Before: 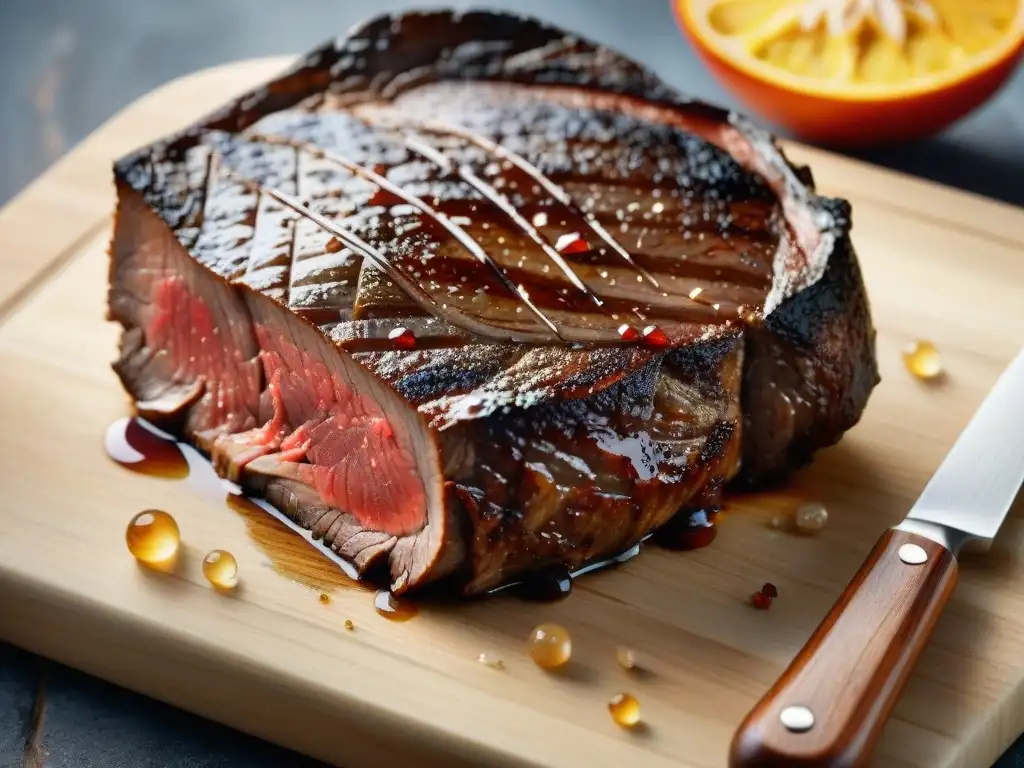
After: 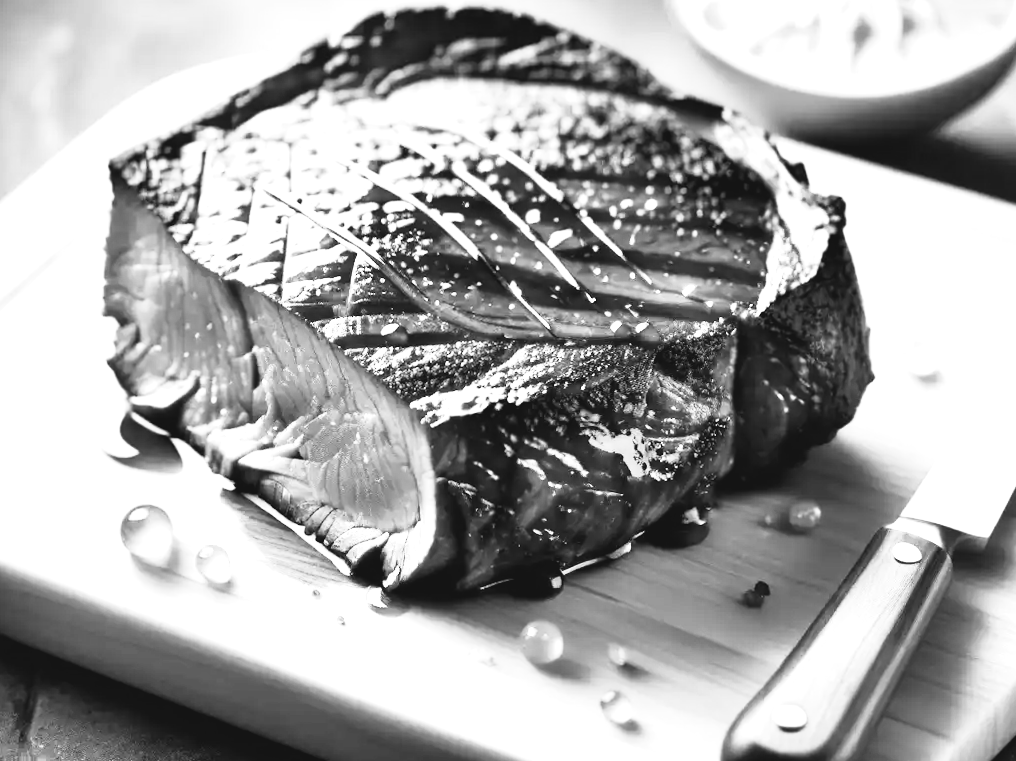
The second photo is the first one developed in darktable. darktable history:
exposure: black level correction 0, exposure 1.173 EV, compensate exposure bias true, compensate highlight preservation false
tone curve: curves: ch0 [(0, 0) (0.003, 0.063) (0.011, 0.063) (0.025, 0.063) (0.044, 0.066) (0.069, 0.071) (0.1, 0.09) (0.136, 0.116) (0.177, 0.144) (0.224, 0.192) (0.277, 0.246) (0.335, 0.311) (0.399, 0.399) (0.468, 0.49) (0.543, 0.589) (0.623, 0.709) (0.709, 0.827) (0.801, 0.918) (0.898, 0.969) (1, 1)], preserve colors none
monochrome: on, module defaults
rotate and perspective: rotation 0.192°, lens shift (horizontal) -0.015, crop left 0.005, crop right 0.996, crop top 0.006, crop bottom 0.99
